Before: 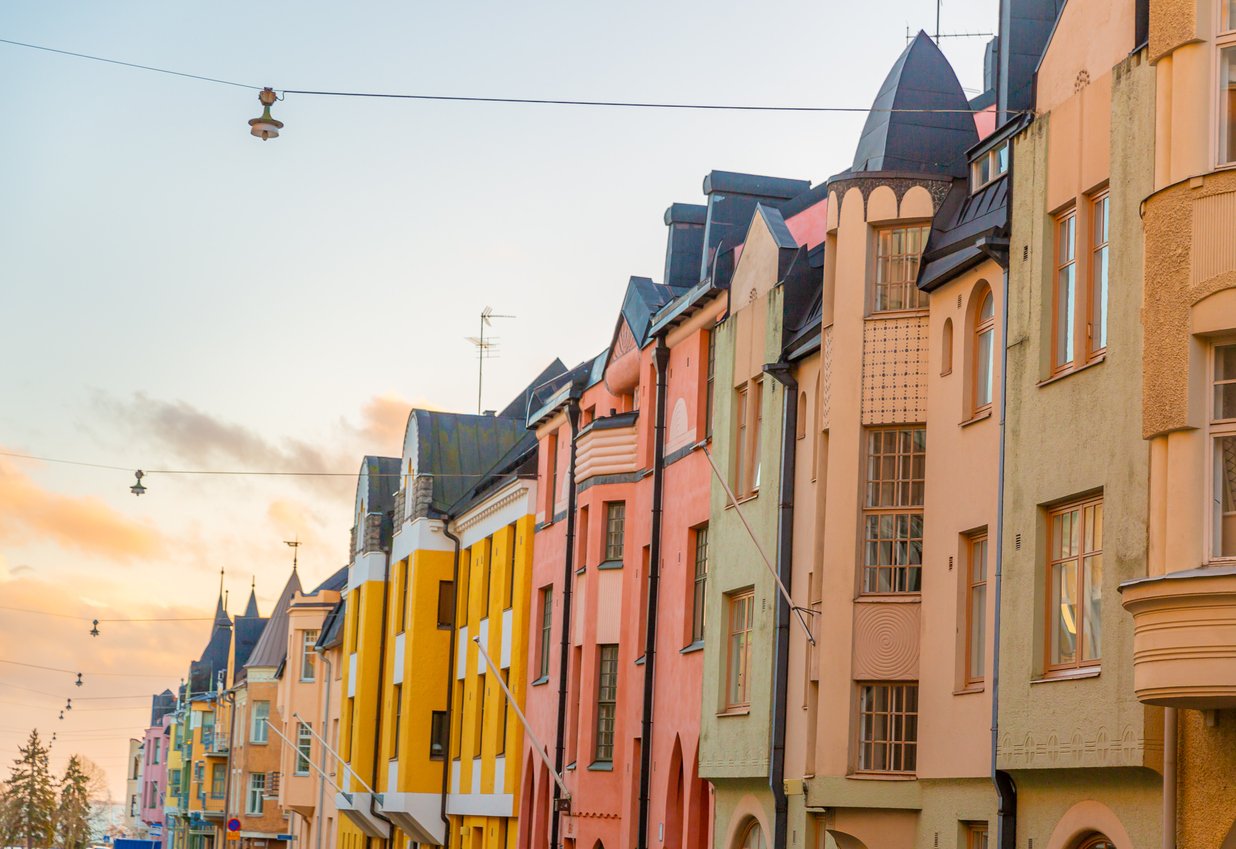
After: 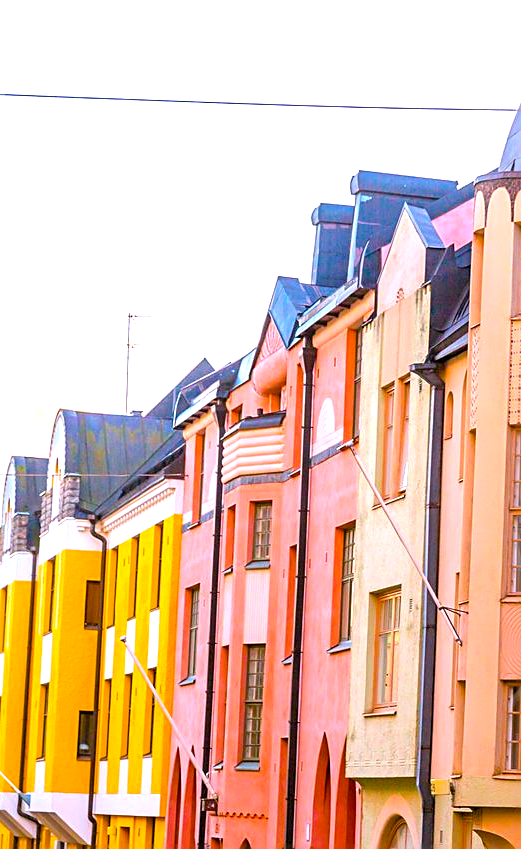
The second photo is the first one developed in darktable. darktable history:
color balance rgb: perceptual saturation grading › global saturation 30%, global vibrance 20%
exposure: exposure 1.061 EV, compensate highlight preservation false
crop: left 28.583%, right 29.231%
white balance: red 1.042, blue 1.17
sharpen: on, module defaults
levels: mode automatic, black 0.023%, white 99.97%, levels [0.062, 0.494, 0.925]
